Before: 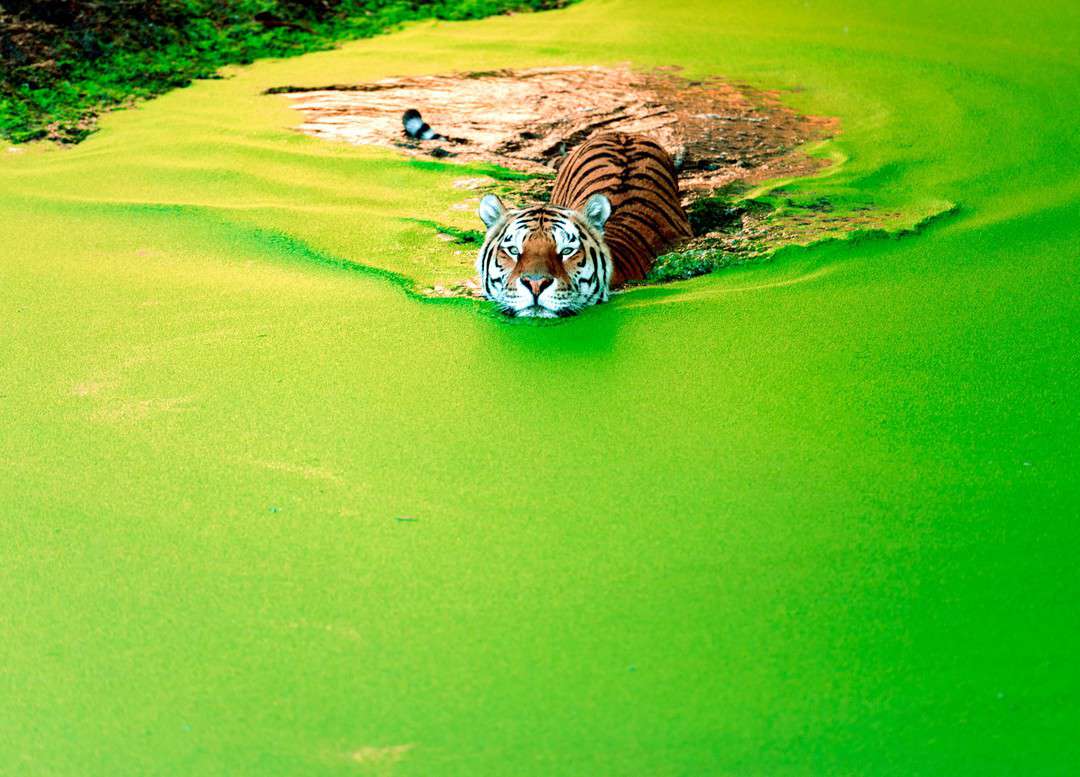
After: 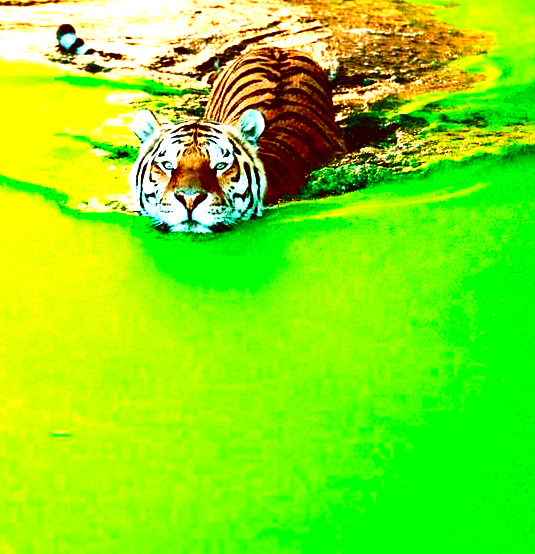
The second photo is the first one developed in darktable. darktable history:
exposure: exposure 0.258 EV, compensate highlight preservation false
crop: left 32.075%, top 10.976%, right 18.355%, bottom 17.596%
color calibration: x 0.37, y 0.382, temperature 4313.32 K
levels: levels [0, 0.394, 0.787]
color correction: highlights a* 1.12, highlights b* 24.26, shadows a* 15.58, shadows b* 24.26
white balance: red 0.982, blue 1.018
contrast brightness saturation: contrast 0.22, brightness -0.19, saturation 0.24
